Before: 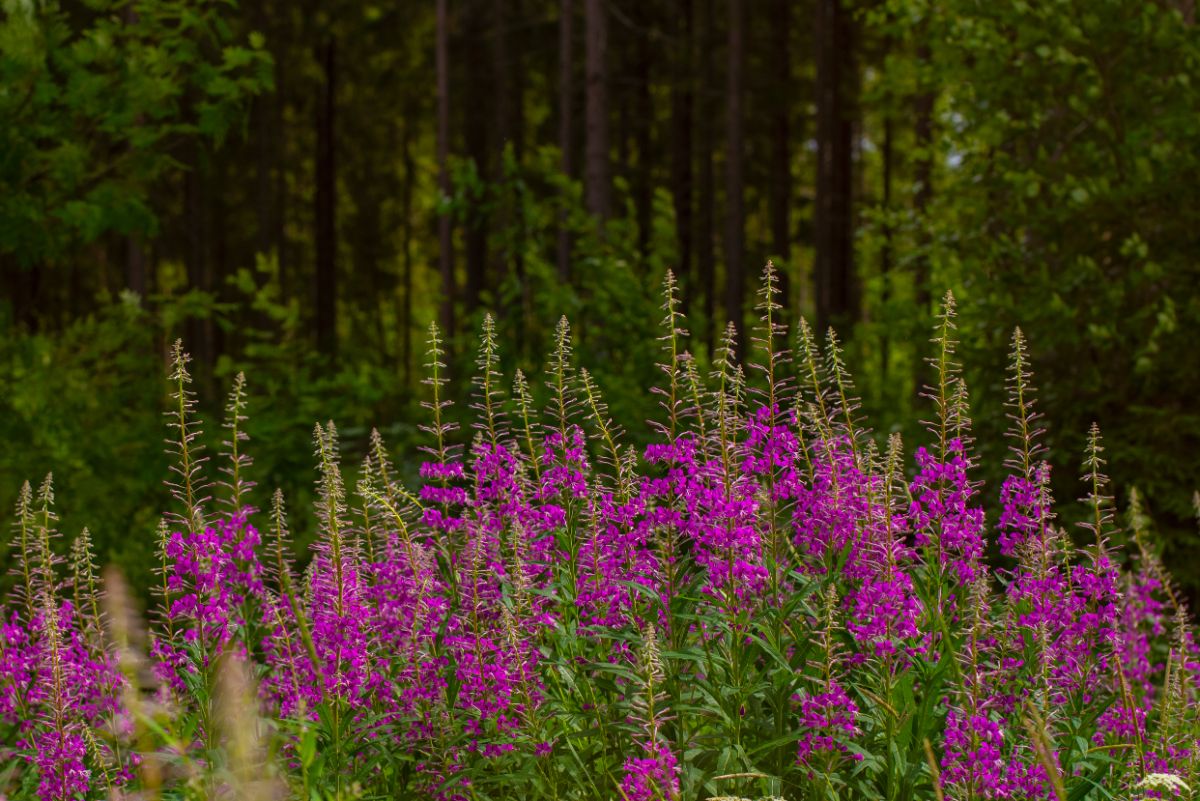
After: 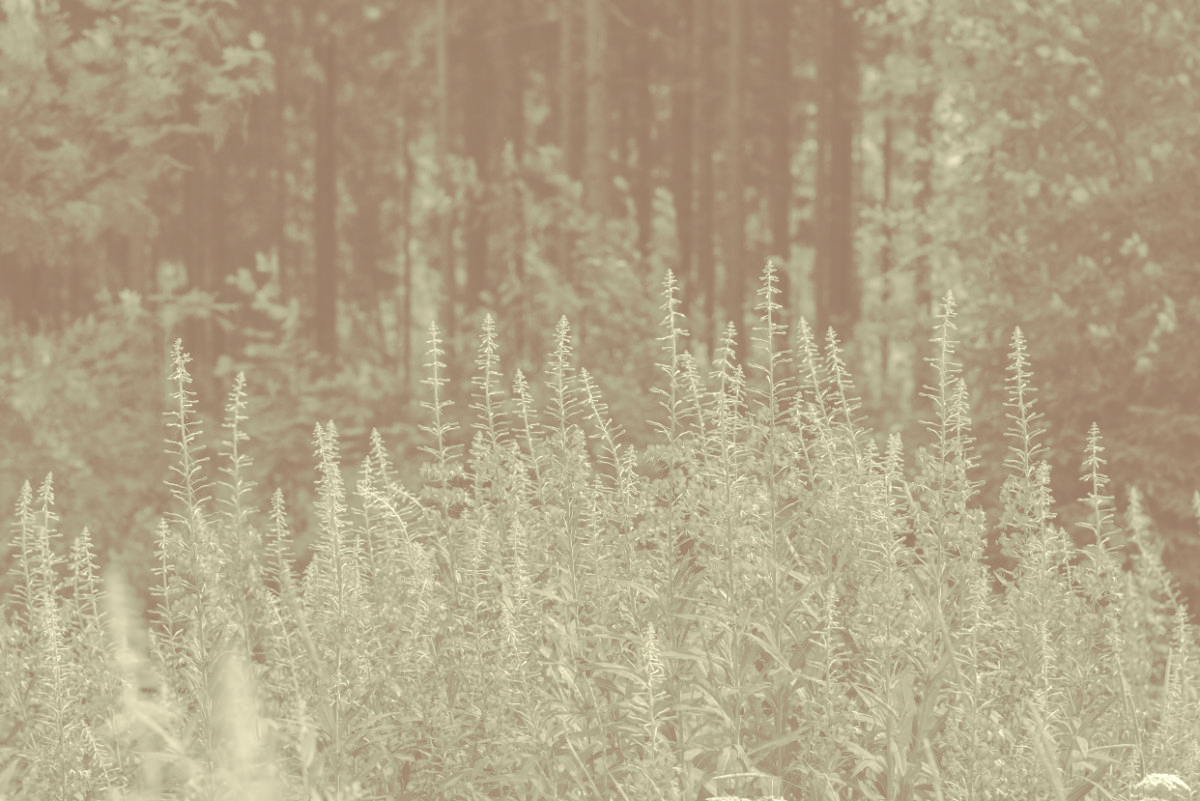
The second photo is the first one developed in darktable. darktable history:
split-toning: on, module defaults
colorize: hue 43.2°, saturation 40%, version 1
